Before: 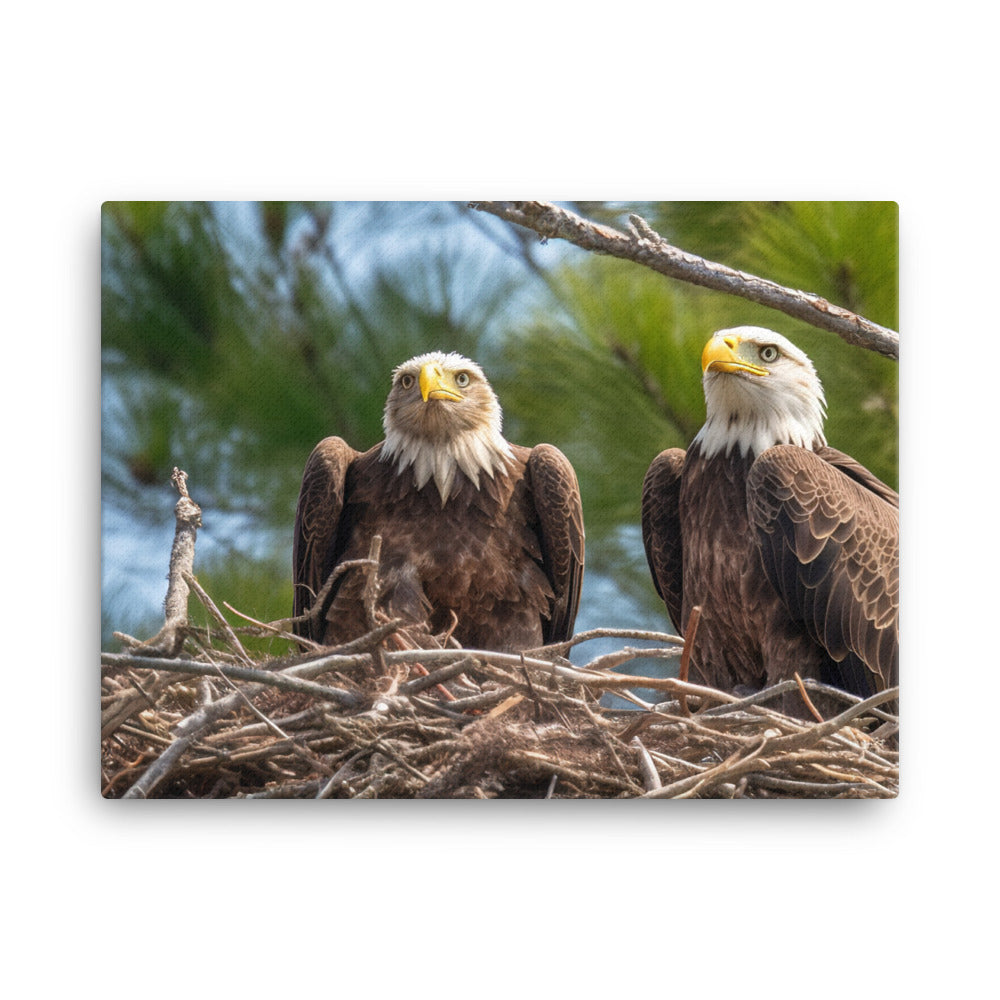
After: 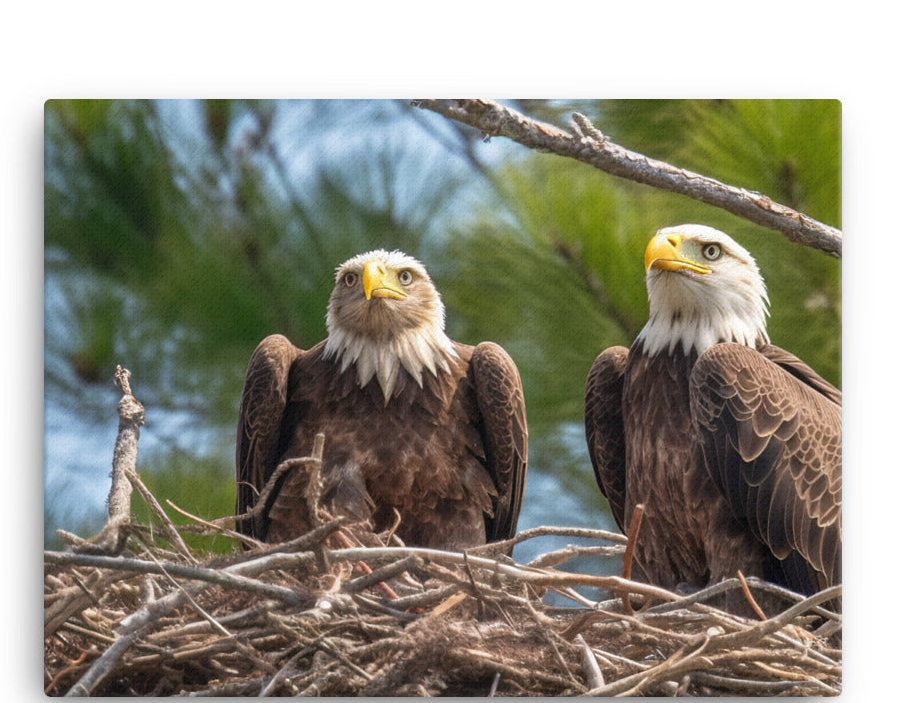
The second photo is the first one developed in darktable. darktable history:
crop: left 5.743%, top 10.29%, right 3.763%, bottom 19.335%
